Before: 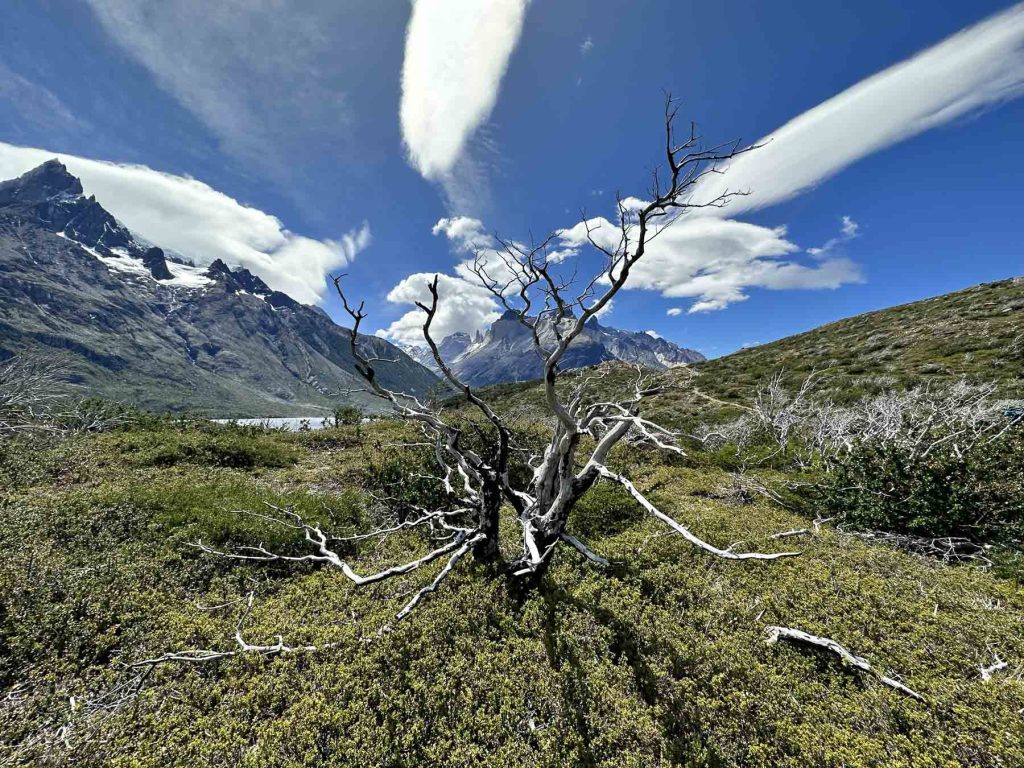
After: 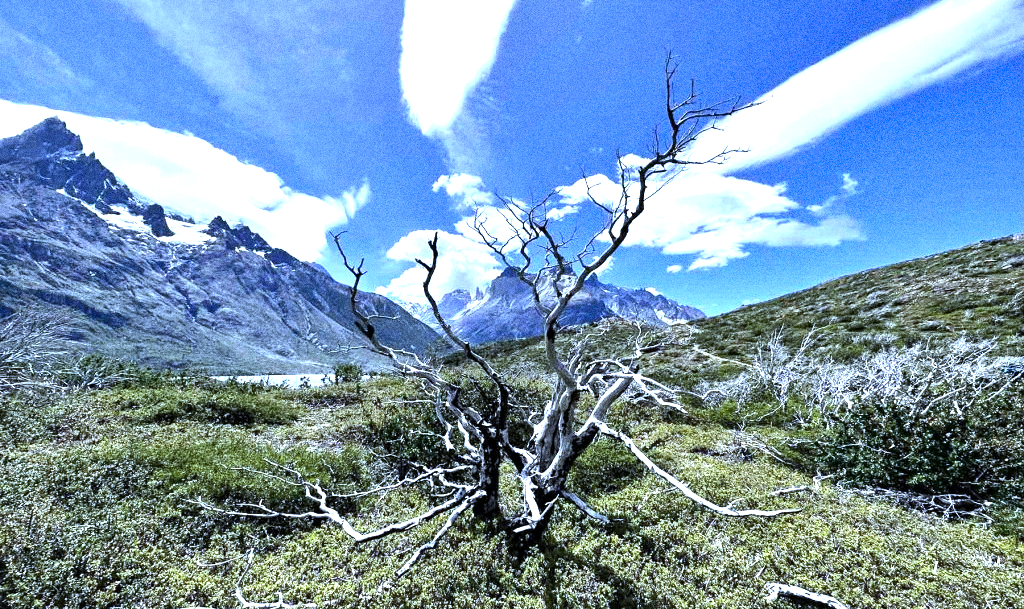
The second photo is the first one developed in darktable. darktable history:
crop and rotate: top 5.667%, bottom 14.937%
local contrast: mode bilateral grid, contrast 20, coarseness 50, detail 120%, midtone range 0.2
white balance: red 0.871, blue 1.249
exposure: exposure 0.766 EV, compensate highlight preservation false
tone equalizer: -8 EV -0.417 EV, -7 EV -0.389 EV, -6 EV -0.333 EV, -5 EV -0.222 EV, -3 EV 0.222 EV, -2 EV 0.333 EV, -1 EV 0.389 EV, +0 EV 0.417 EV, edges refinement/feathering 500, mask exposure compensation -1.57 EV, preserve details no
grain: coarseness 0.09 ISO, strength 40%
